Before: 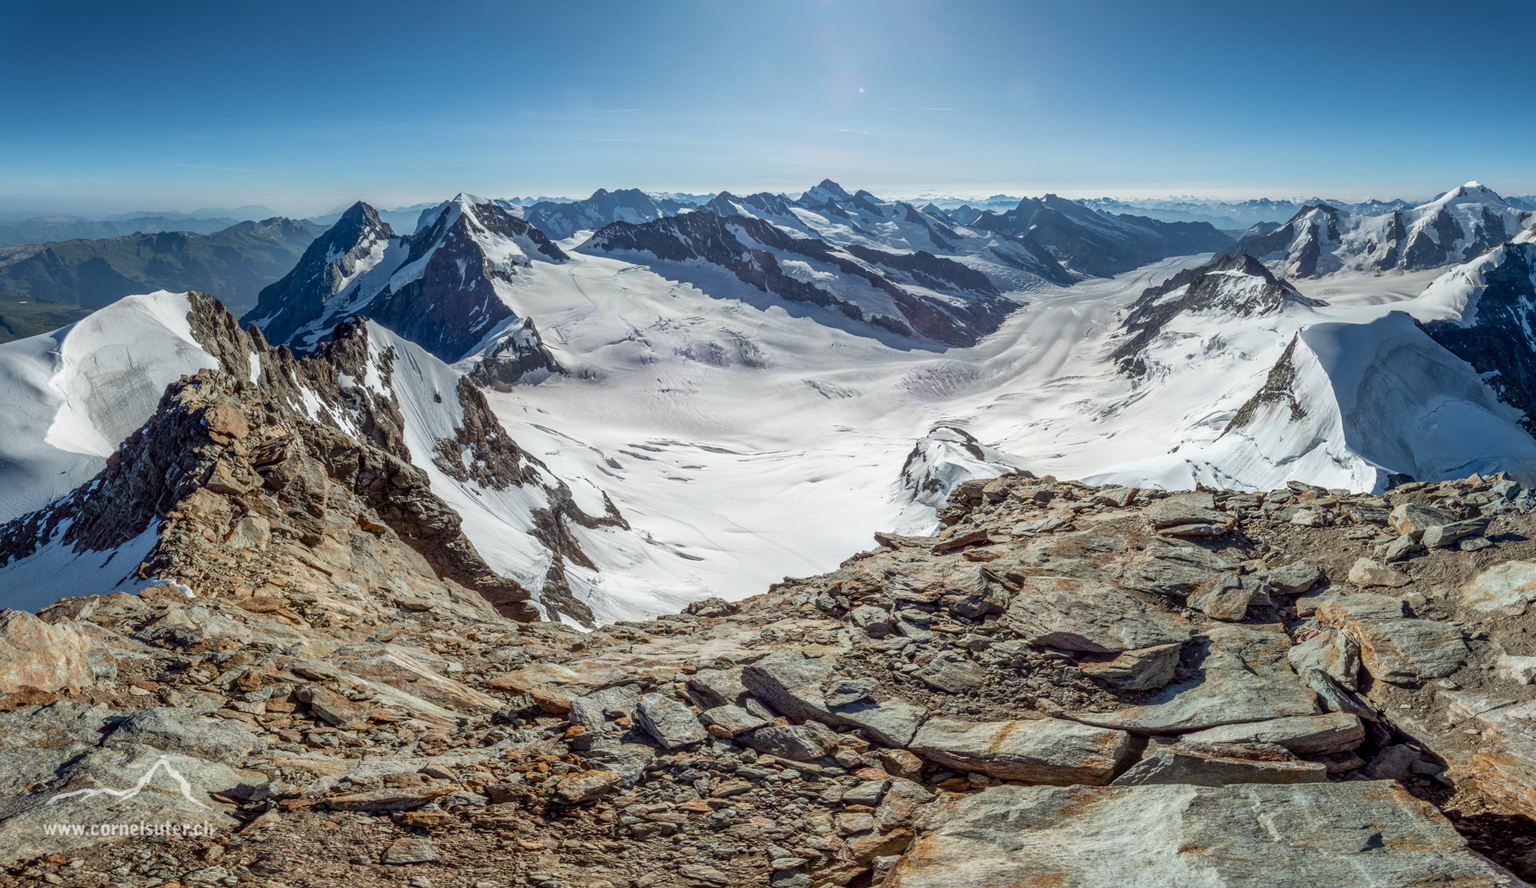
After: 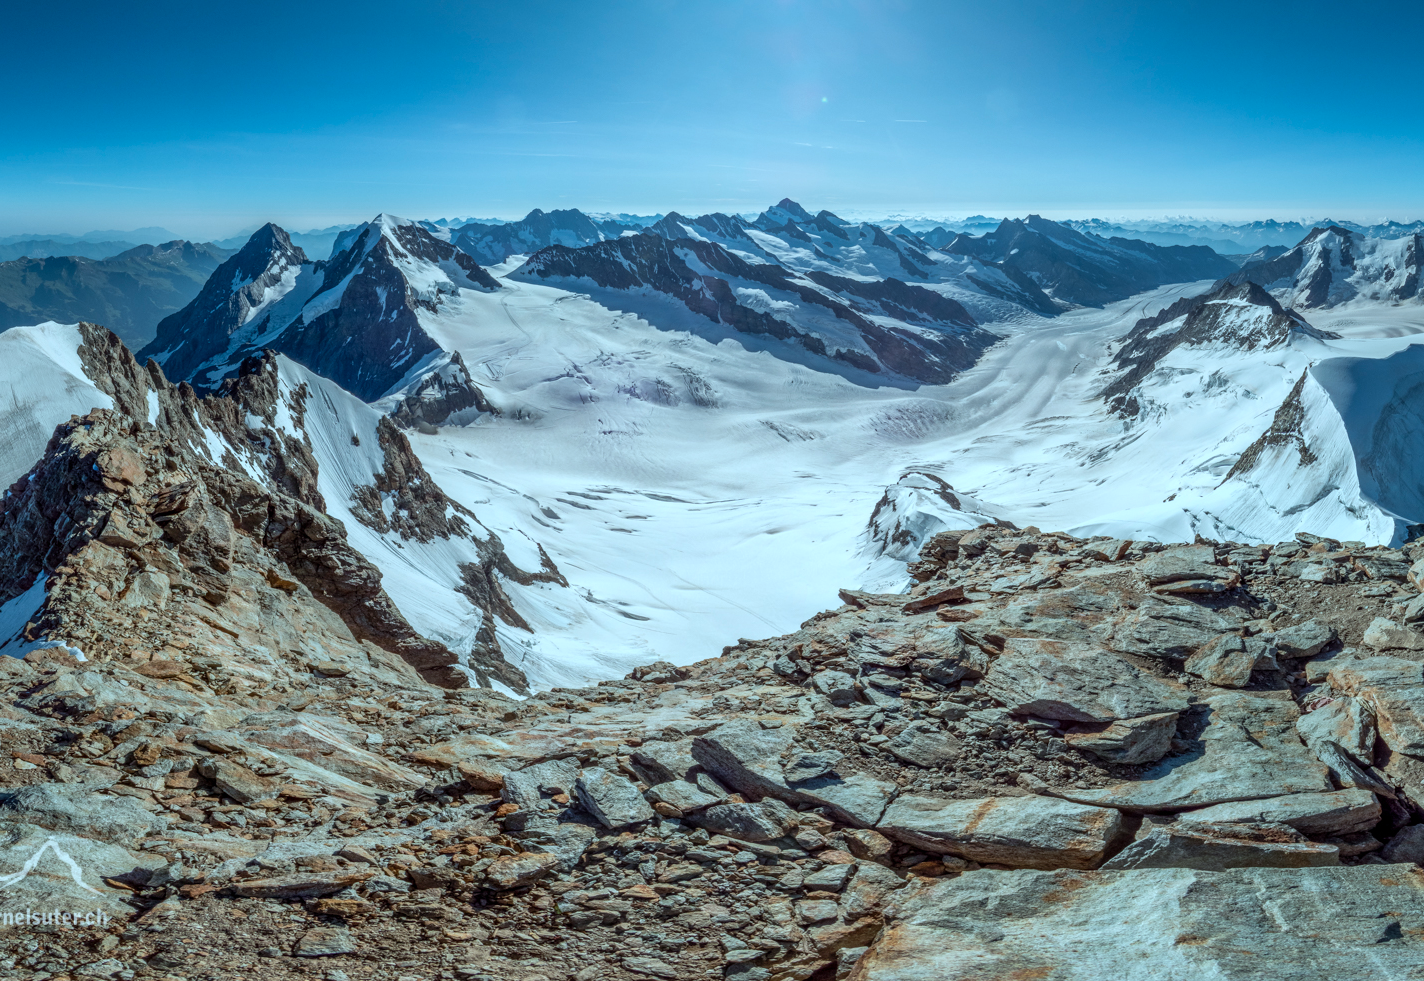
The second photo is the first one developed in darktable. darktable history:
crop: left 7.598%, right 7.873%
color correction: highlights a* -11.71, highlights b* -15.58
